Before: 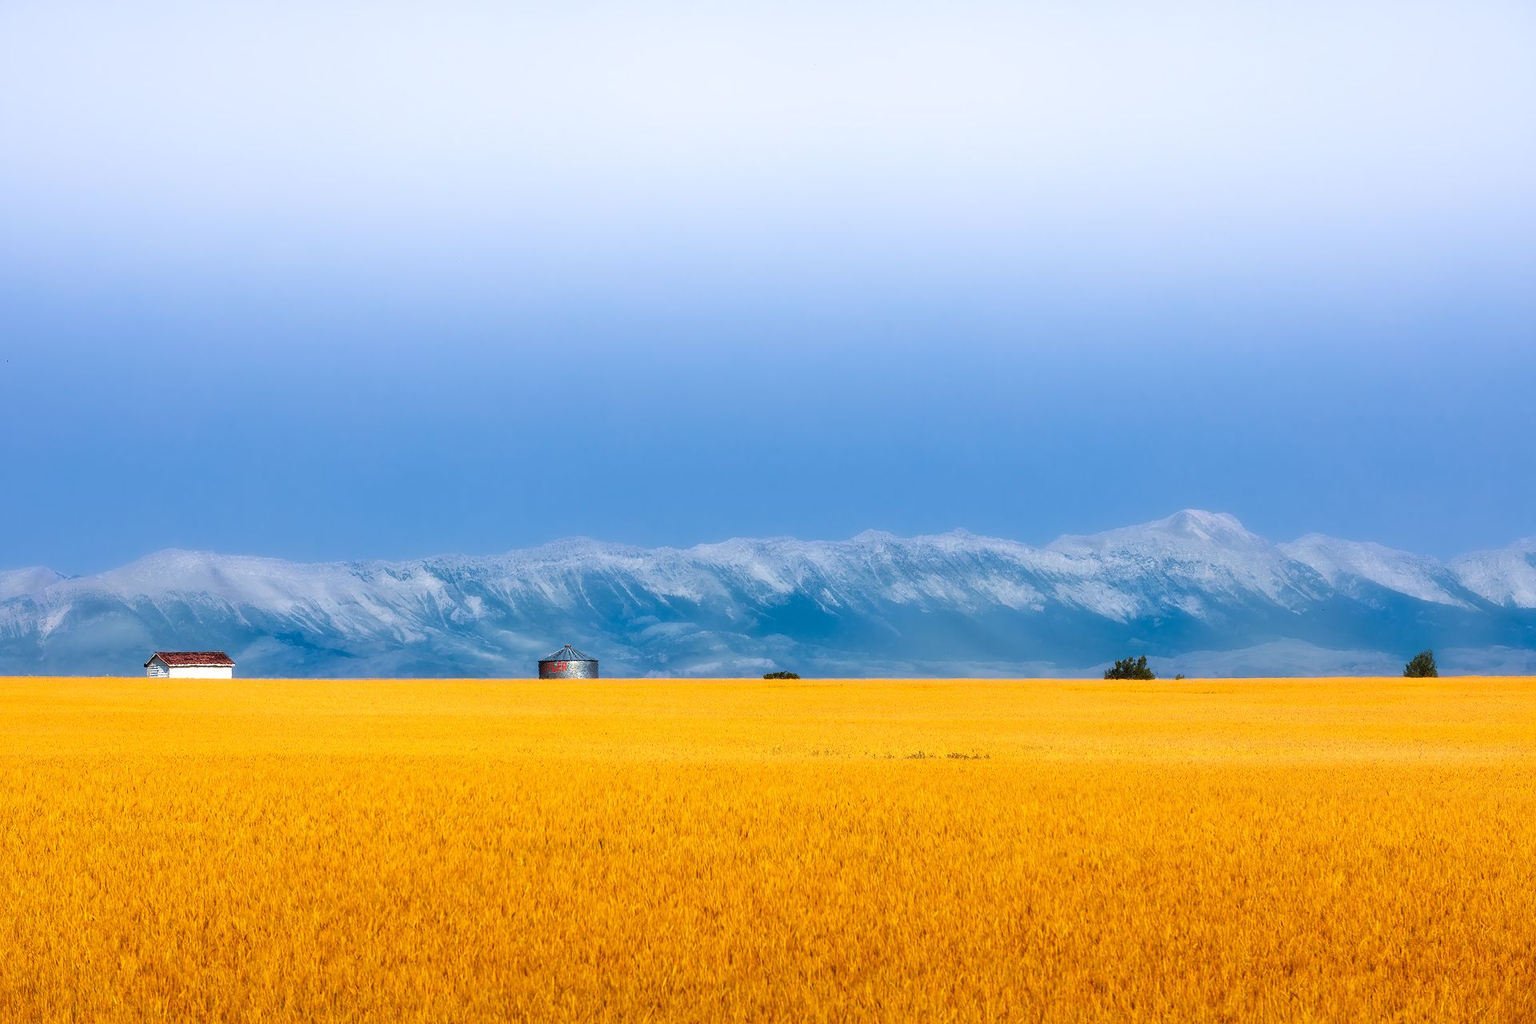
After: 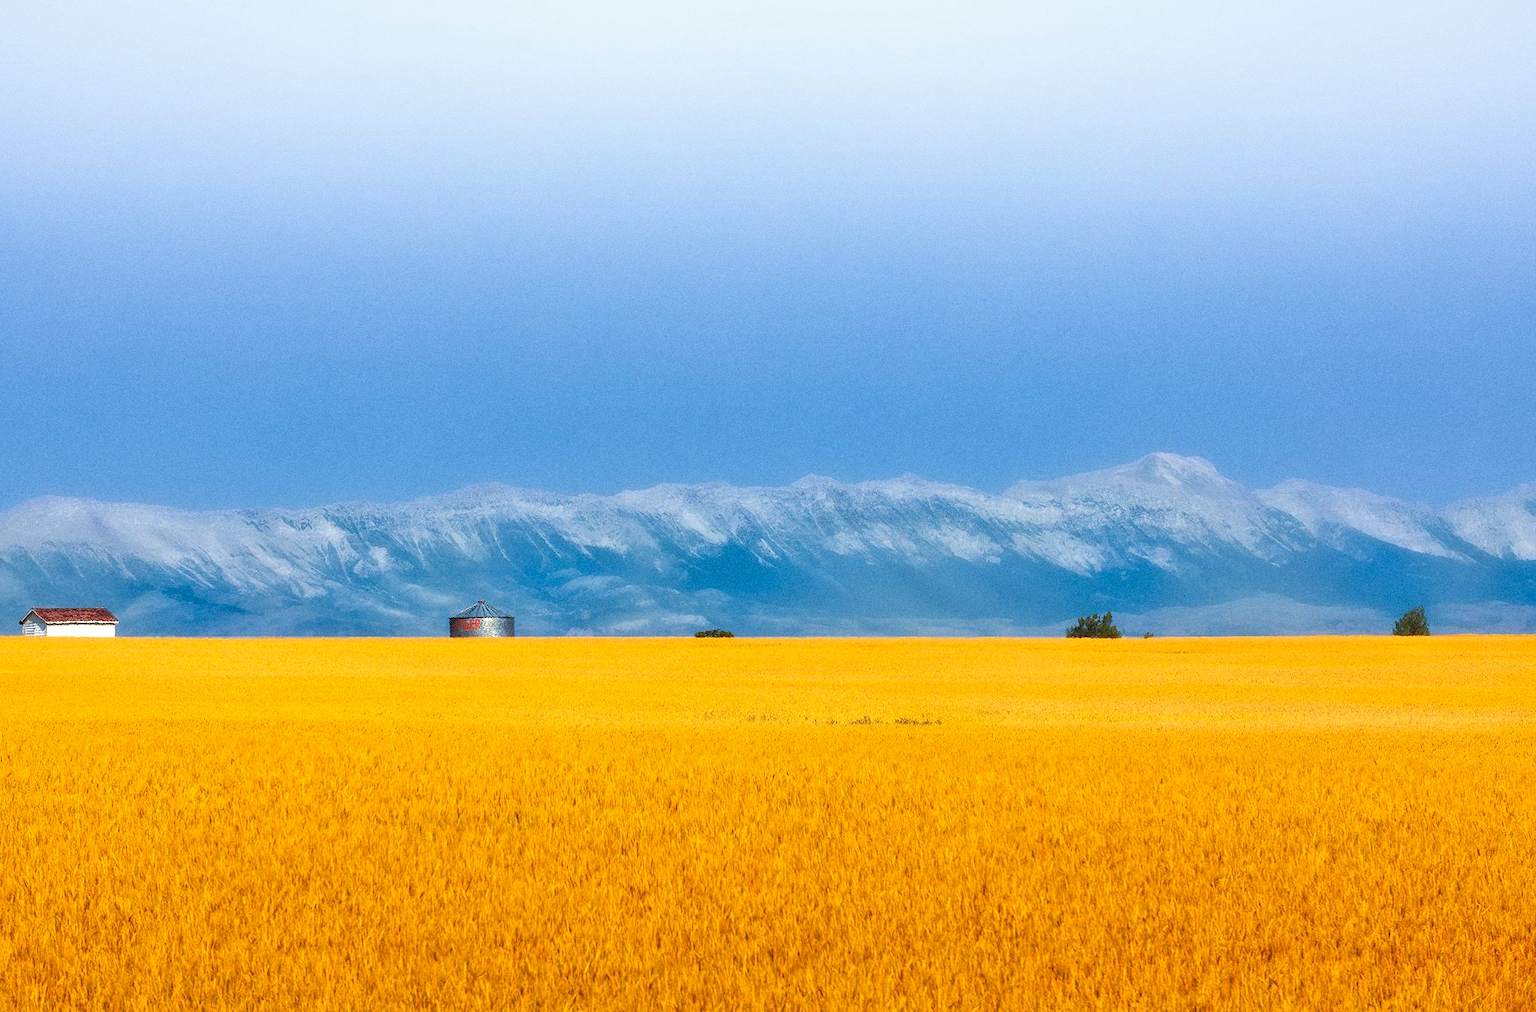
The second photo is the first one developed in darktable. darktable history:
color correction: highlights a* -2.68, highlights b* 2.57
tone equalizer: -7 EV 0.15 EV, -6 EV 0.6 EV, -5 EV 1.15 EV, -4 EV 1.33 EV, -3 EV 1.15 EV, -2 EV 0.6 EV, -1 EV 0.15 EV, mask exposure compensation -0.5 EV
grain: coarseness 0.09 ISO
crop and rotate: left 8.262%, top 9.226%
